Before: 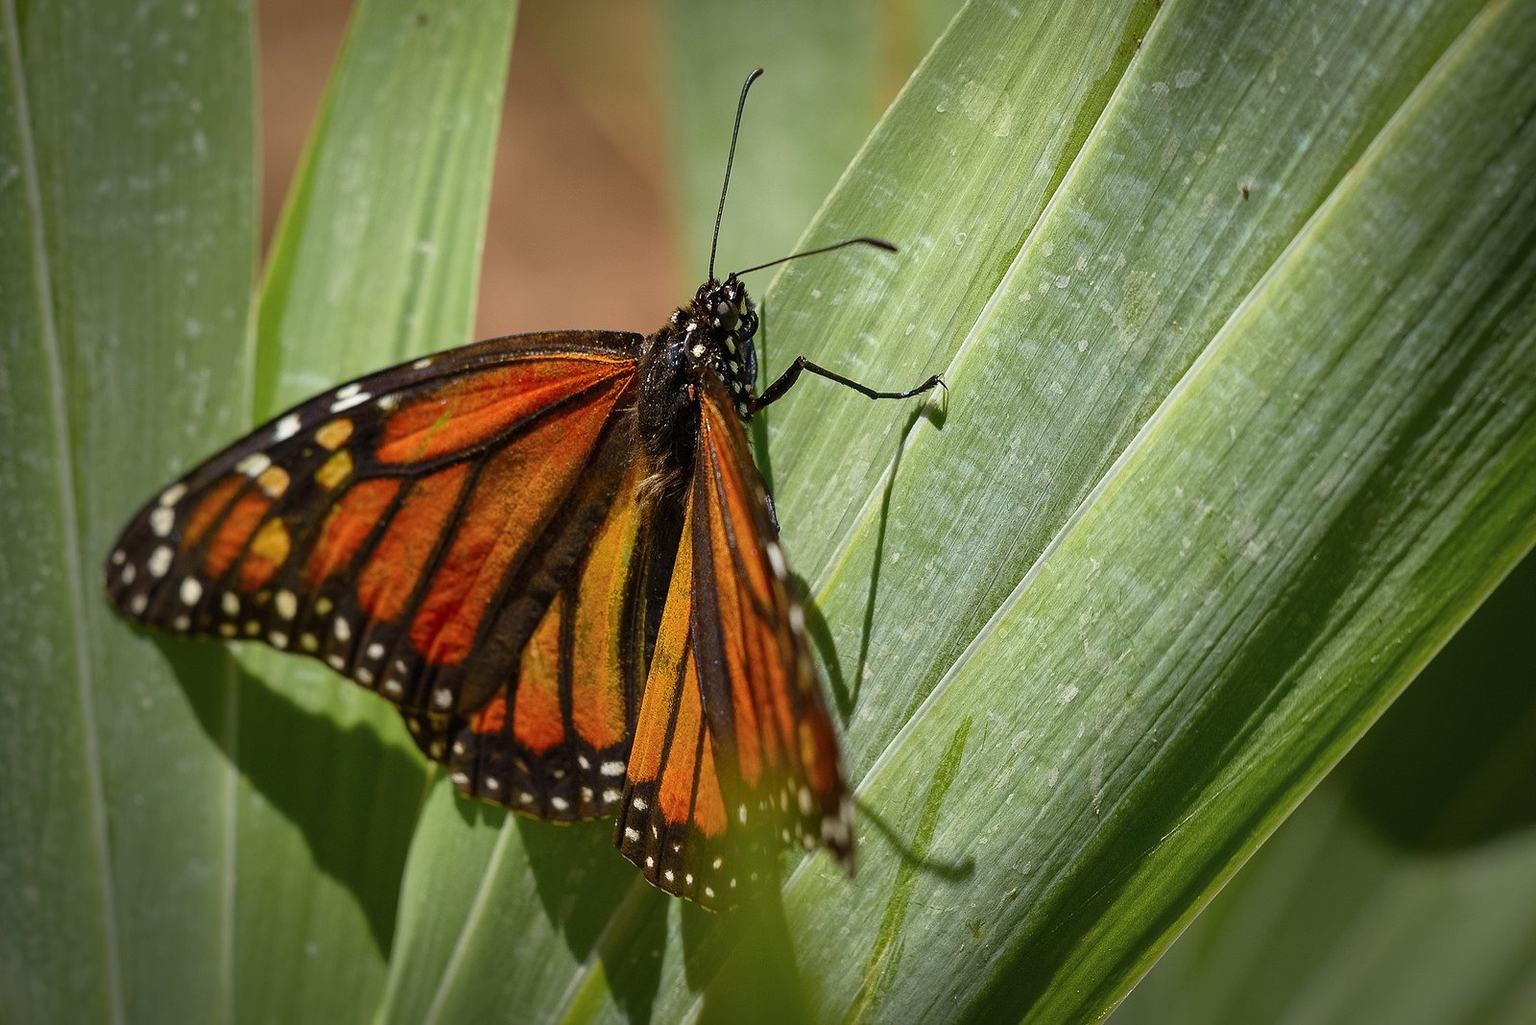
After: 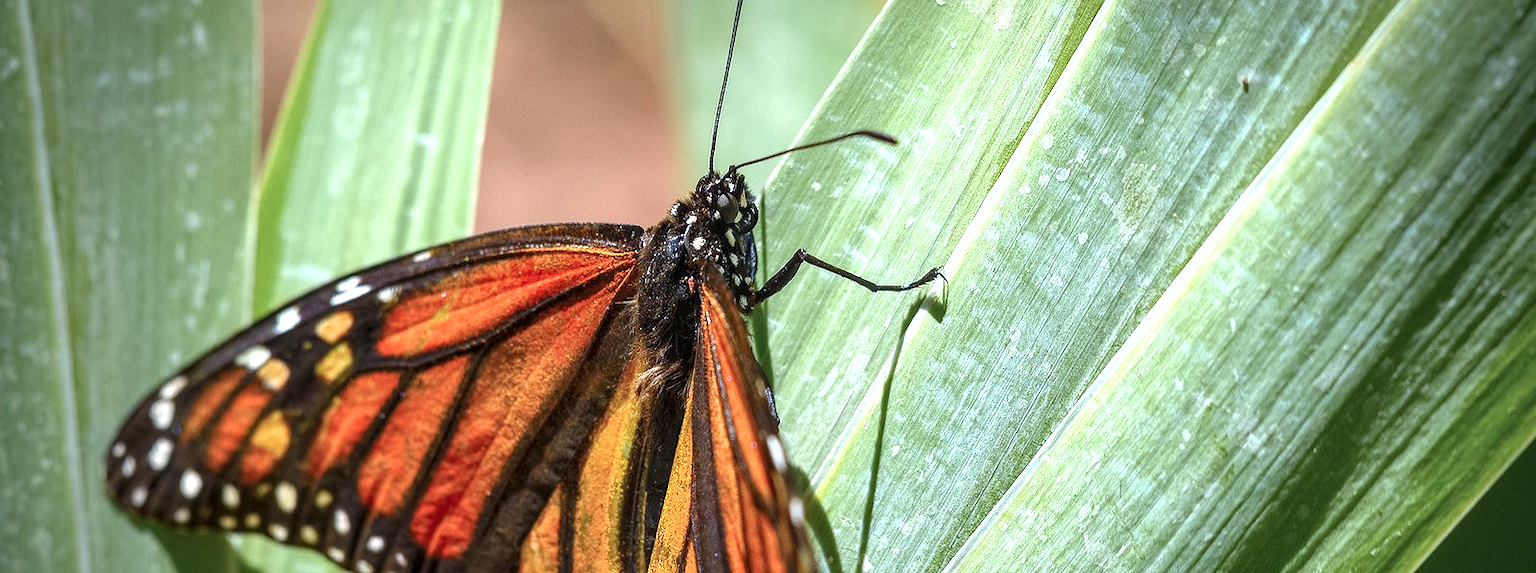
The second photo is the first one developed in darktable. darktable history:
exposure: black level correction 0, exposure 0.953 EV, compensate highlight preservation false
crop and rotate: top 10.539%, bottom 33.487%
color correction: highlights a* -2.16, highlights b* -18.43
local contrast: detail 130%
